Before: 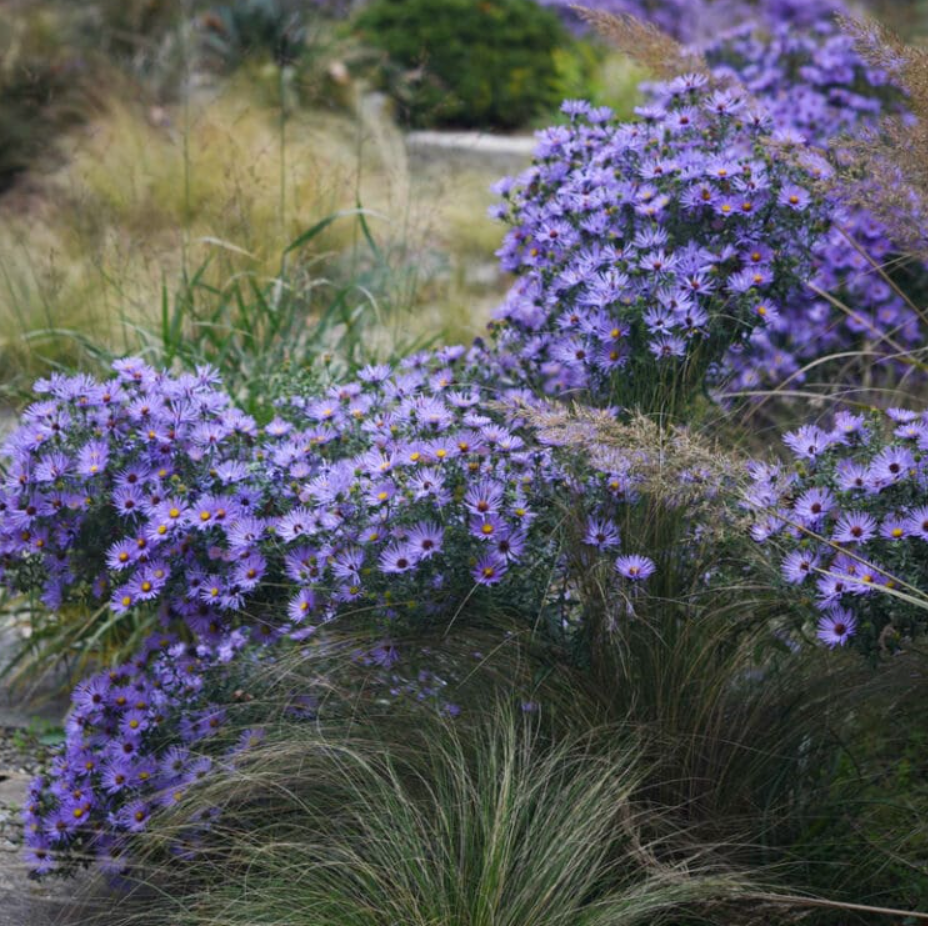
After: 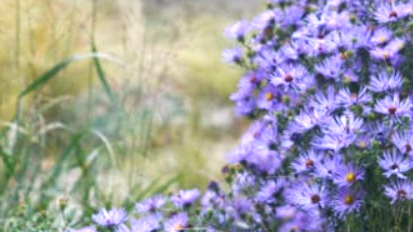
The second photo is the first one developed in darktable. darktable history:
crop: left 28.627%, top 16.868%, right 26.777%, bottom 57.989%
tone curve: curves: ch0 [(0, 0) (0.003, 0.022) (0.011, 0.027) (0.025, 0.038) (0.044, 0.056) (0.069, 0.081) (0.1, 0.11) (0.136, 0.145) (0.177, 0.185) (0.224, 0.229) (0.277, 0.278) (0.335, 0.335) (0.399, 0.399) (0.468, 0.468) (0.543, 0.543) (0.623, 0.623) (0.709, 0.705) (0.801, 0.793) (0.898, 0.887) (1, 1)], color space Lab, independent channels, preserve colors none
exposure: black level correction 0, exposure 0.696 EV, compensate highlight preservation false
